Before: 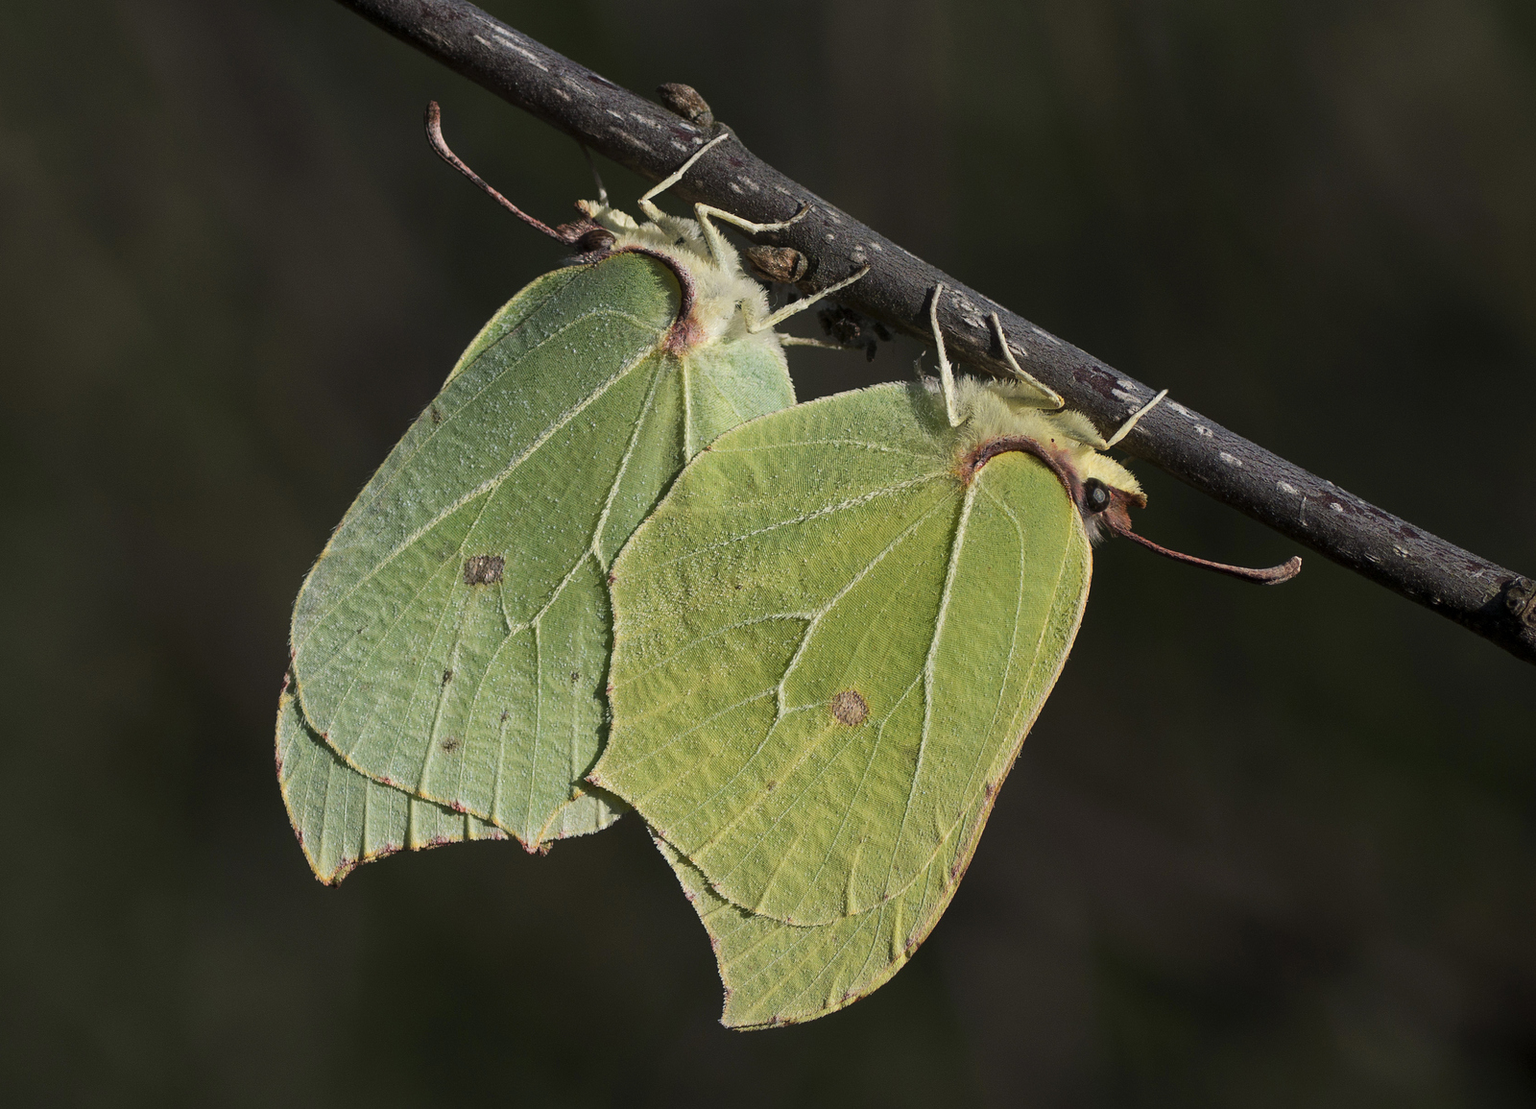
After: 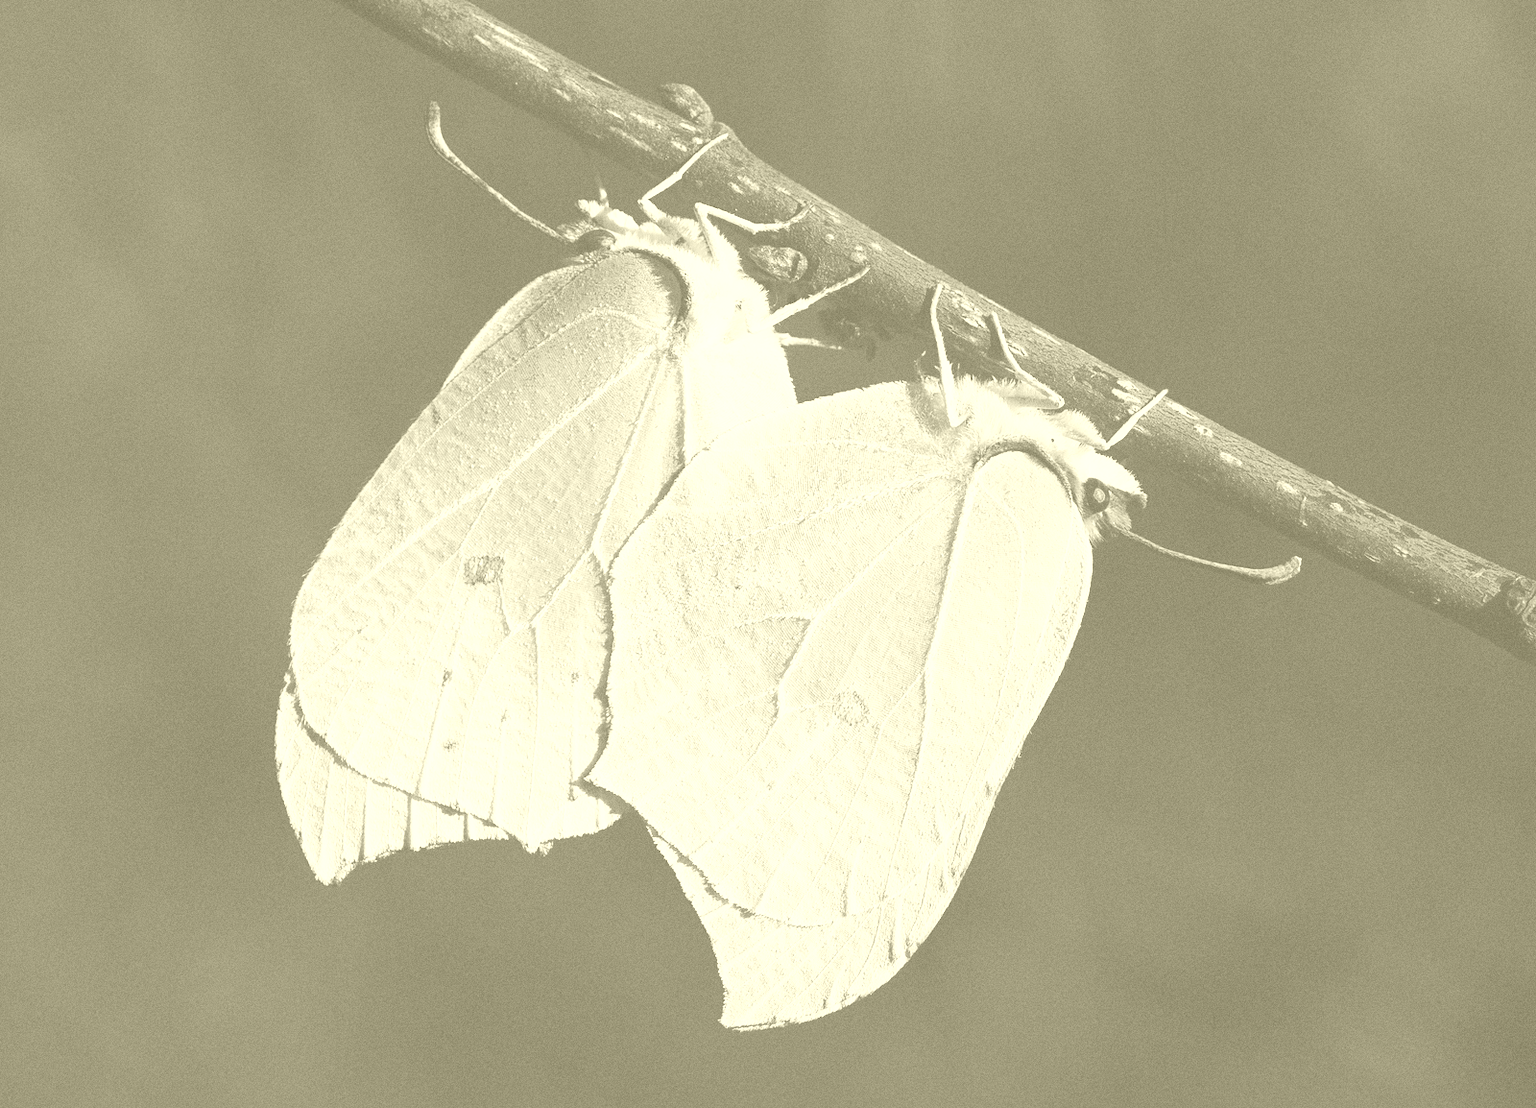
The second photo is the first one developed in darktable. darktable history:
tone equalizer: -8 EV 0.001 EV, -7 EV -0.002 EV, -6 EV 0.002 EV, -5 EV -0.03 EV, -4 EV -0.116 EV, -3 EV -0.169 EV, -2 EV 0.24 EV, -1 EV 0.702 EV, +0 EV 0.493 EV
white balance: emerald 1
base curve: curves: ch0 [(0, 0) (0.028, 0.03) (0.121, 0.232) (0.46, 0.748) (0.859, 0.968) (1, 1)], preserve colors none
colorize: hue 43.2°, saturation 40%, version 1
color balance: input saturation 80.07%
grain: coarseness 0.09 ISO
